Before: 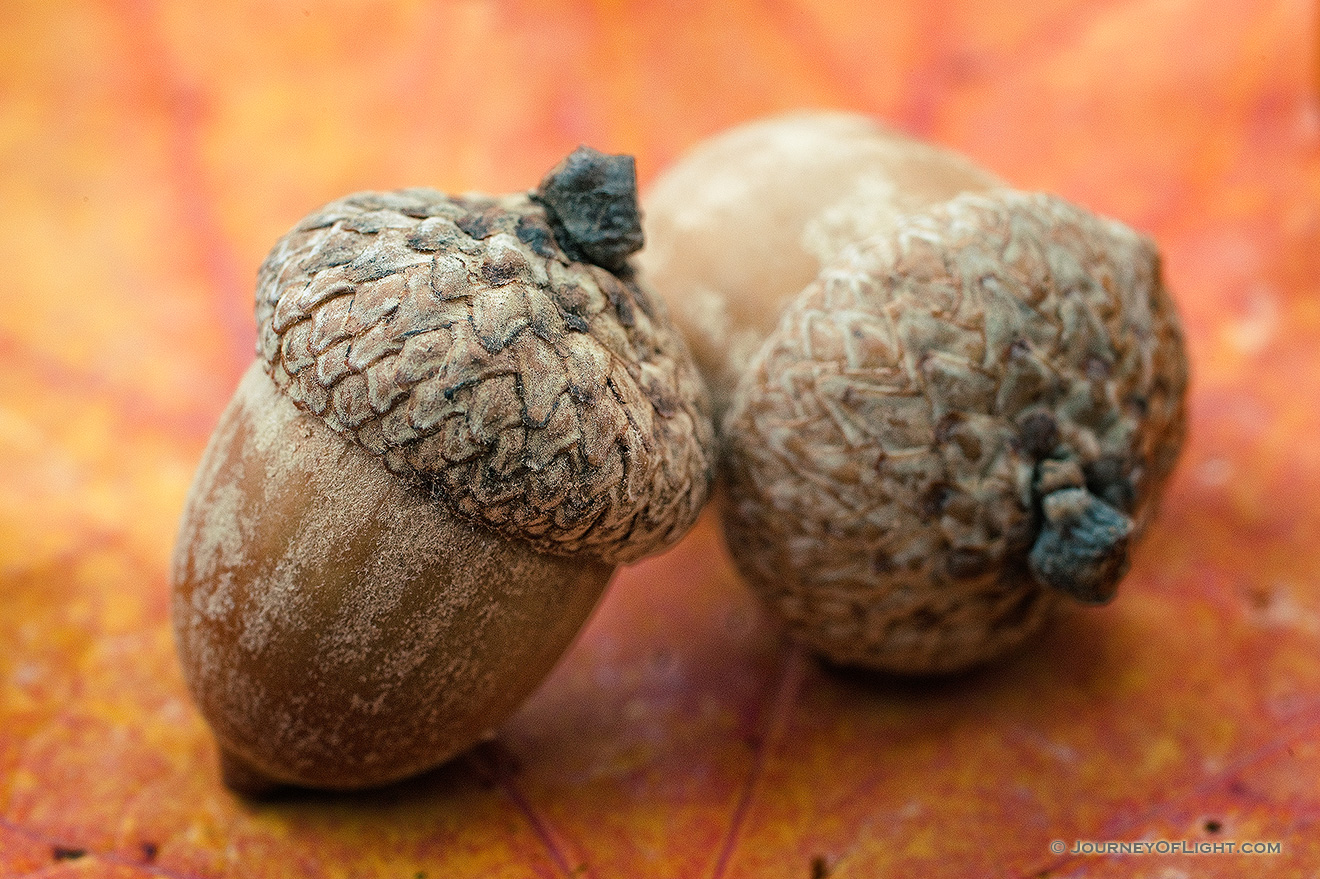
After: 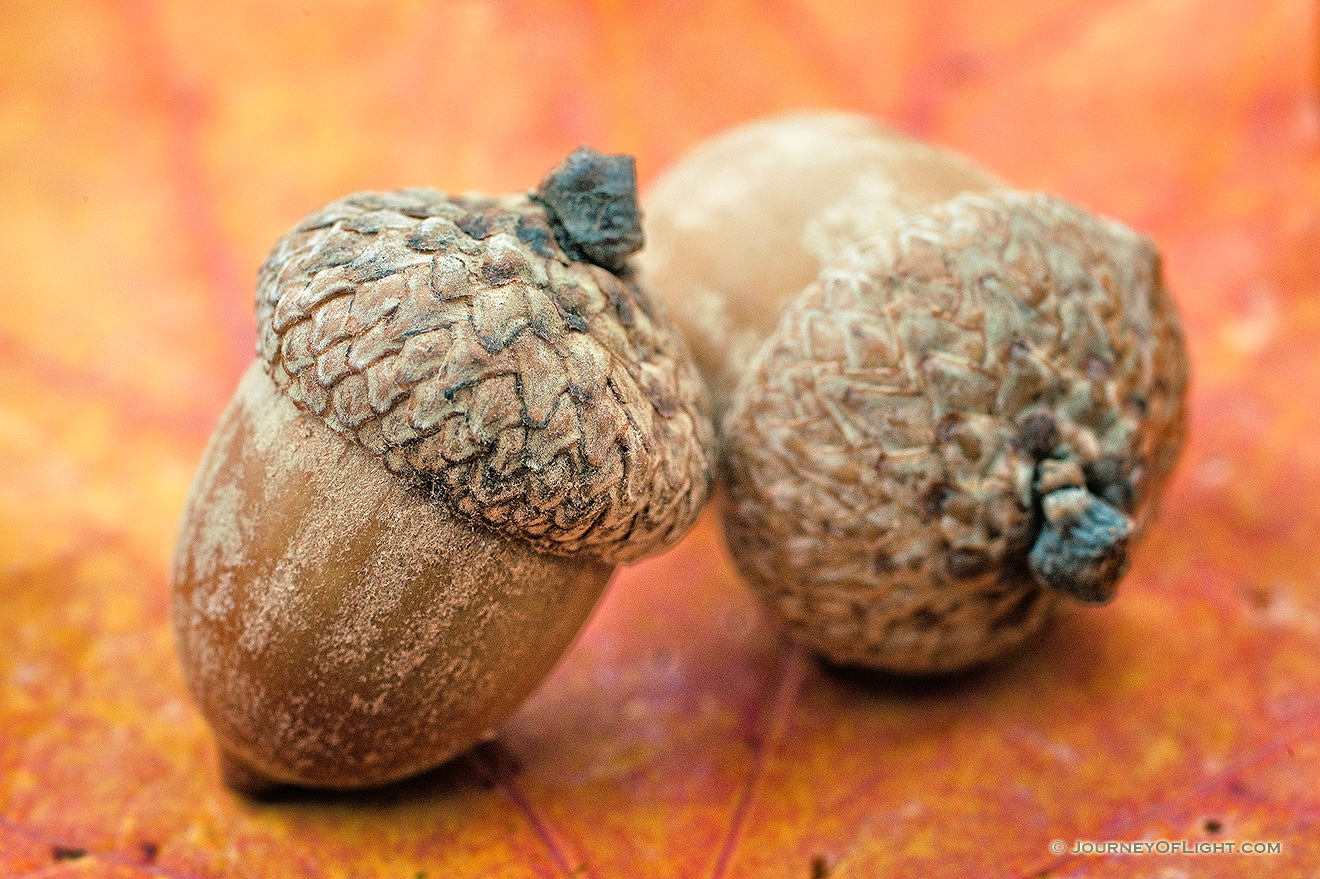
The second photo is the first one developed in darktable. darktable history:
tone equalizer: -7 EV 0.15 EV, -6 EV 0.6 EV, -5 EV 1.15 EV, -4 EV 1.33 EV, -3 EV 1.15 EV, -2 EV 0.6 EV, -1 EV 0.15 EV, mask exposure compensation -0.5 EV
velvia: strength 9.25%
